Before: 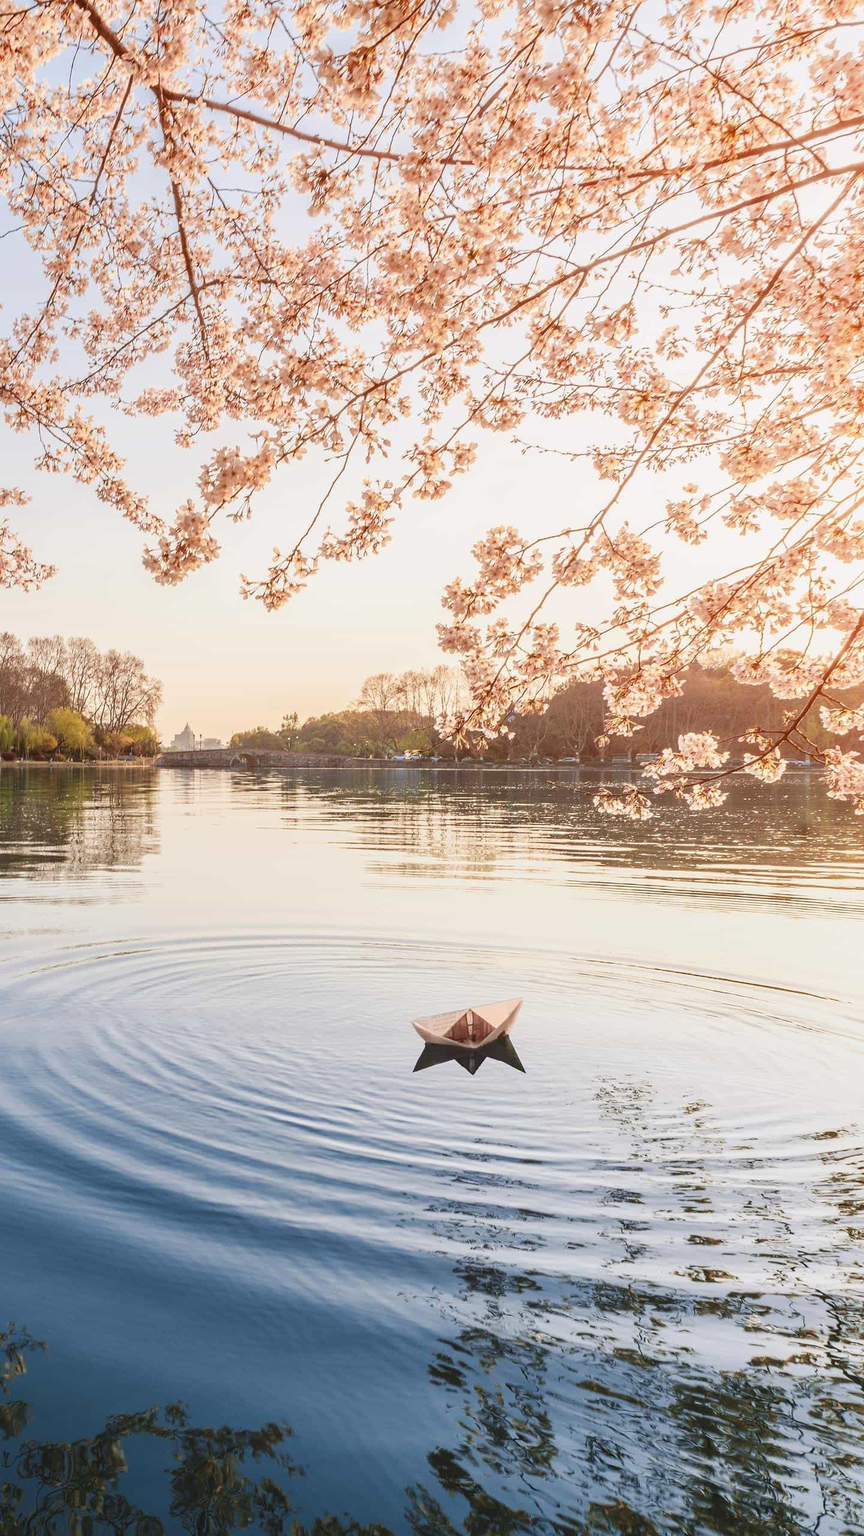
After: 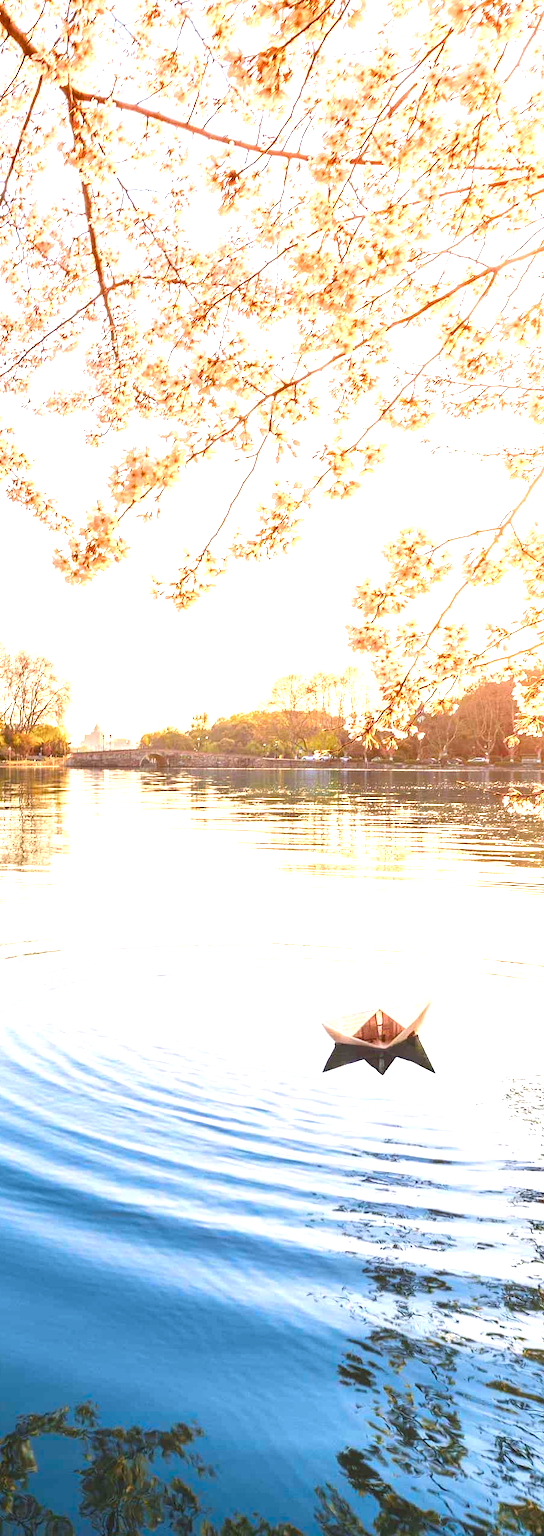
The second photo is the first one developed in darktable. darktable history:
exposure: black level correction 0.001, exposure 1.118 EV, compensate highlight preservation false
color balance rgb: highlights gain › chroma 0.253%, highlights gain › hue 329.9°, linear chroma grading › shadows -39.615%, linear chroma grading › highlights 39.883%, linear chroma grading › global chroma 44.877%, linear chroma grading › mid-tones -29.658%, perceptual saturation grading › global saturation 0.941%, perceptual saturation grading › highlights -31.085%, perceptual saturation grading › mid-tones 5.603%, perceptual saturation grading › shadows 17.312%, global vibrance 20%
crop: left 10.544%, right 26.342%
